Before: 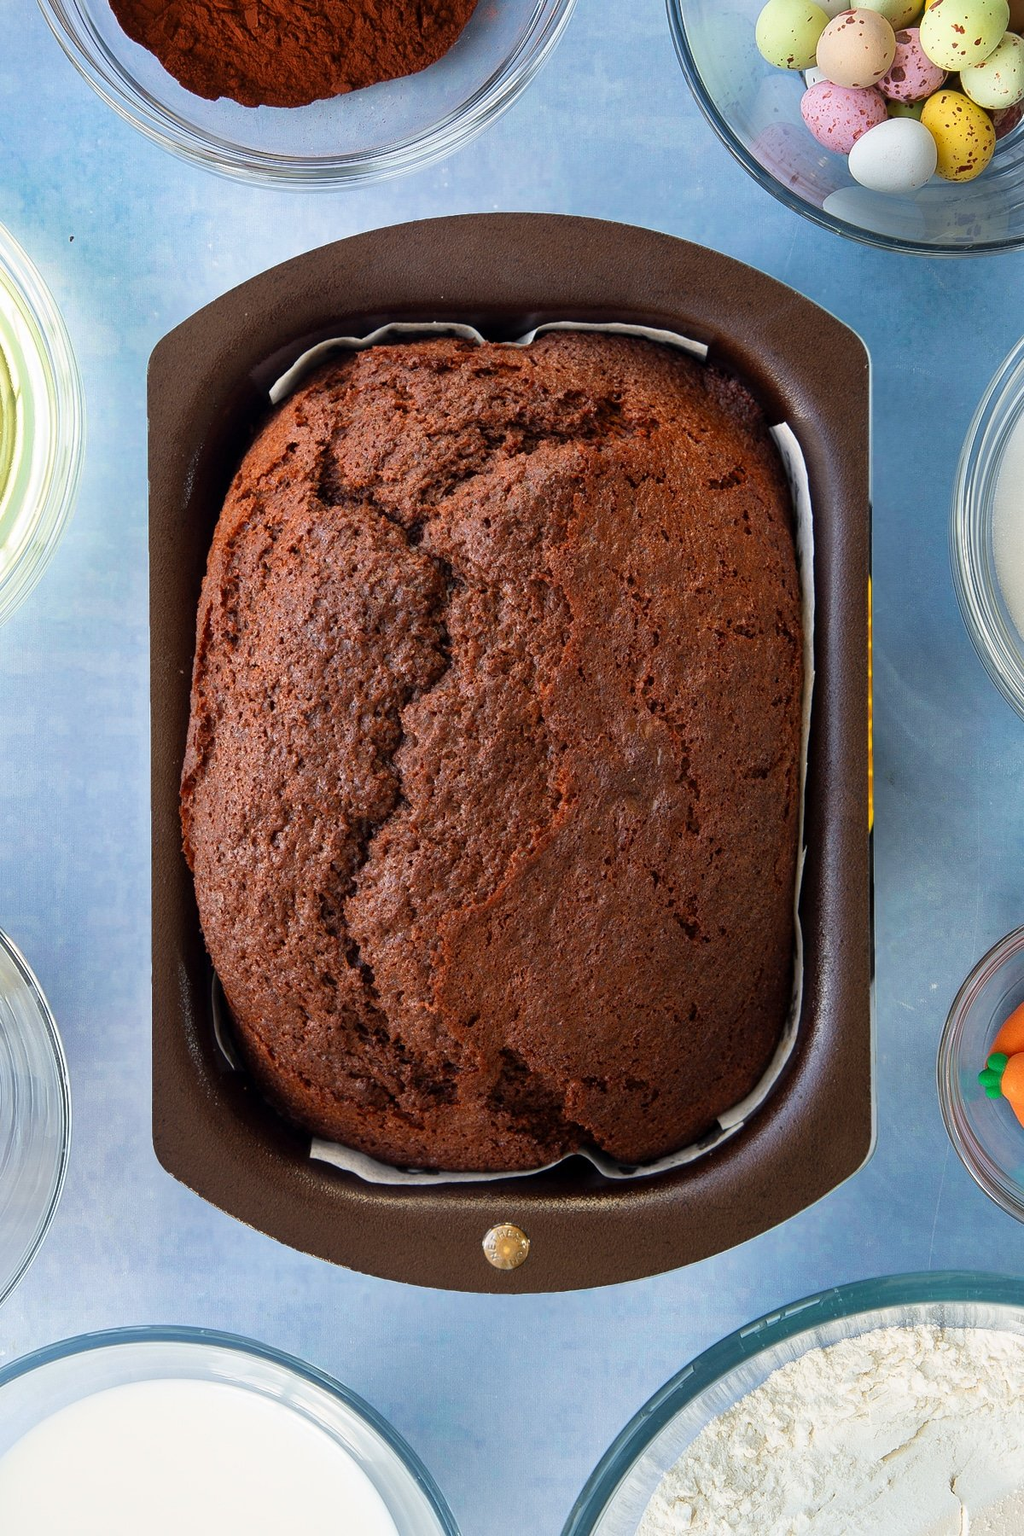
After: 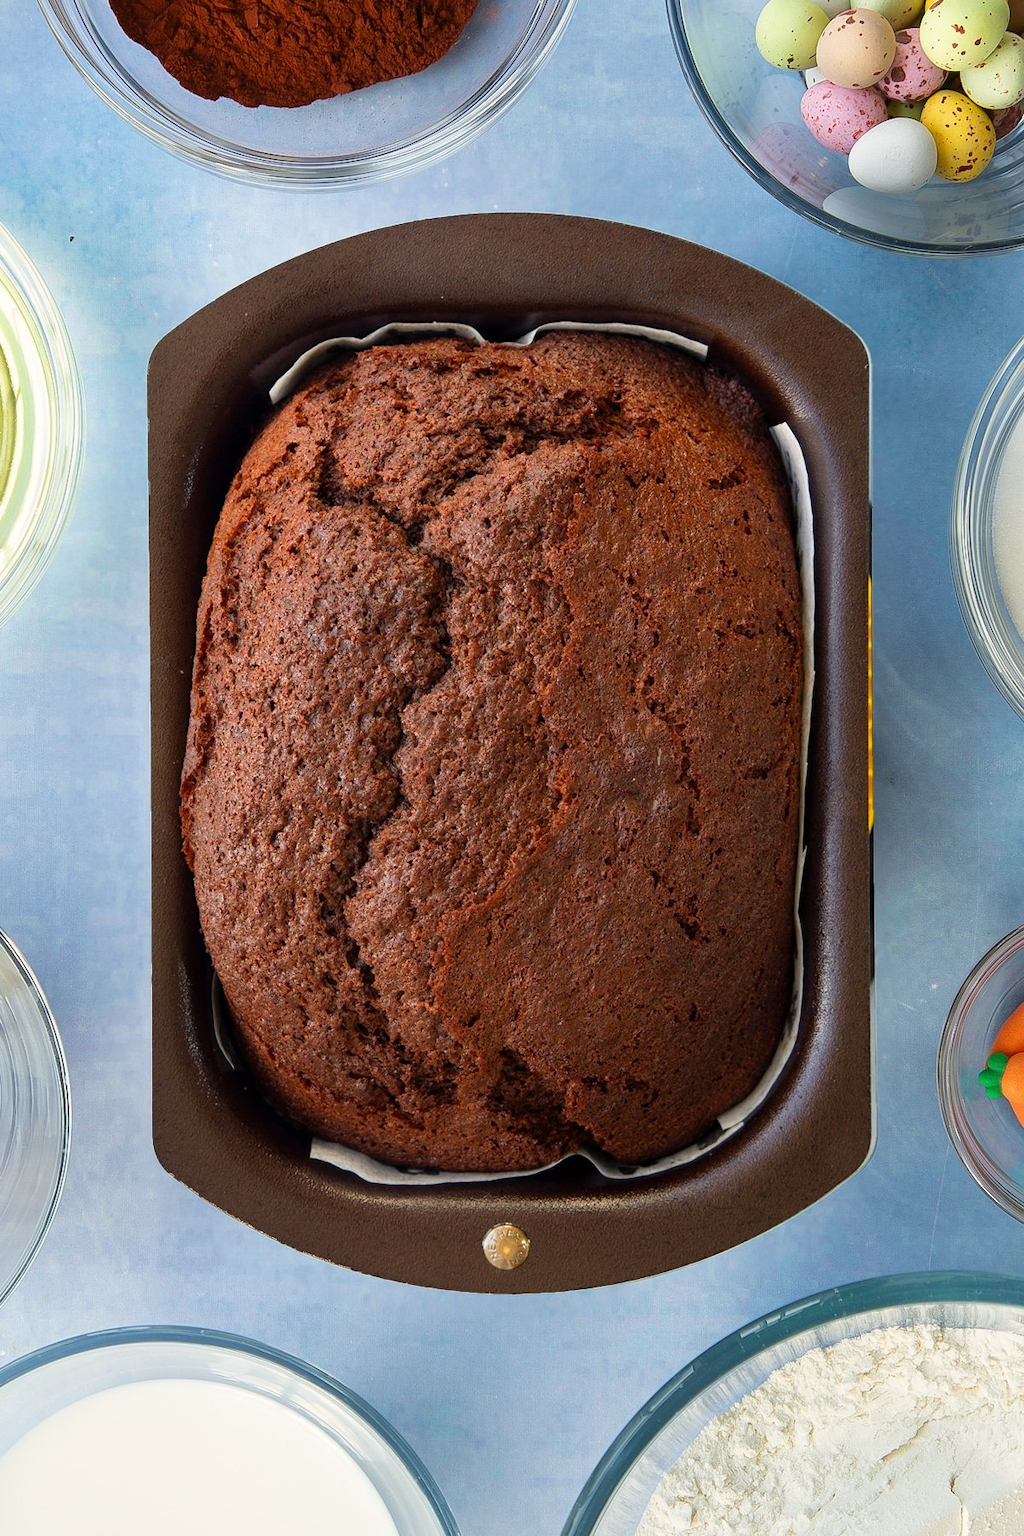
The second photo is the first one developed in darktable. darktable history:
color correction: highlights b* 2.9
